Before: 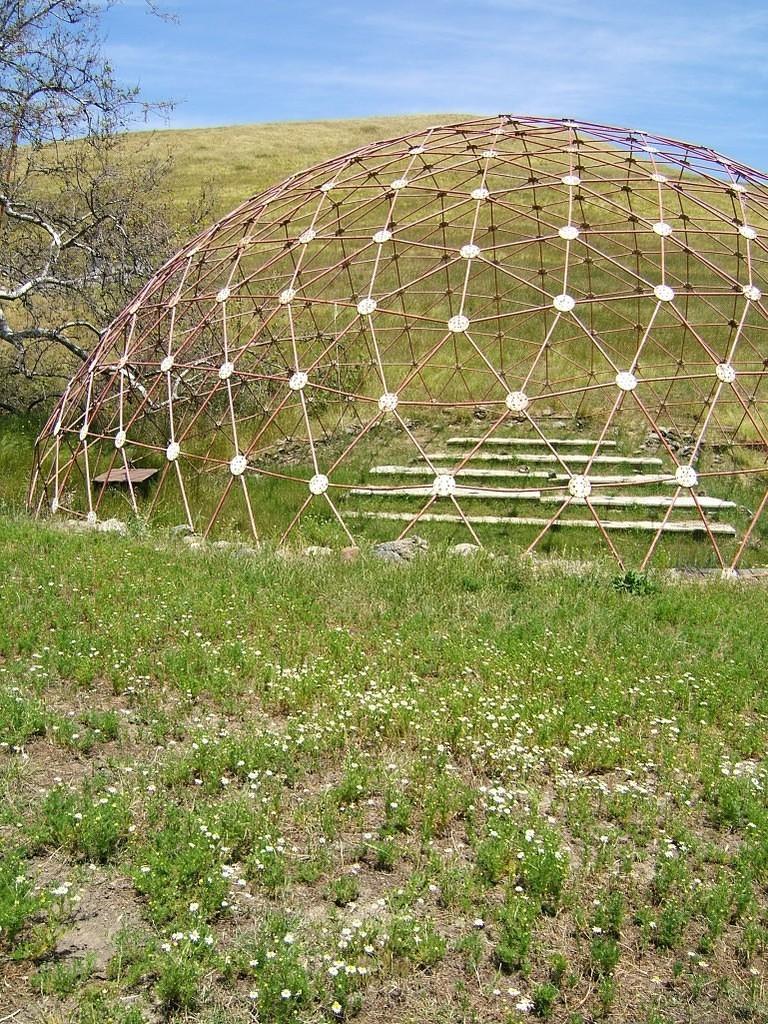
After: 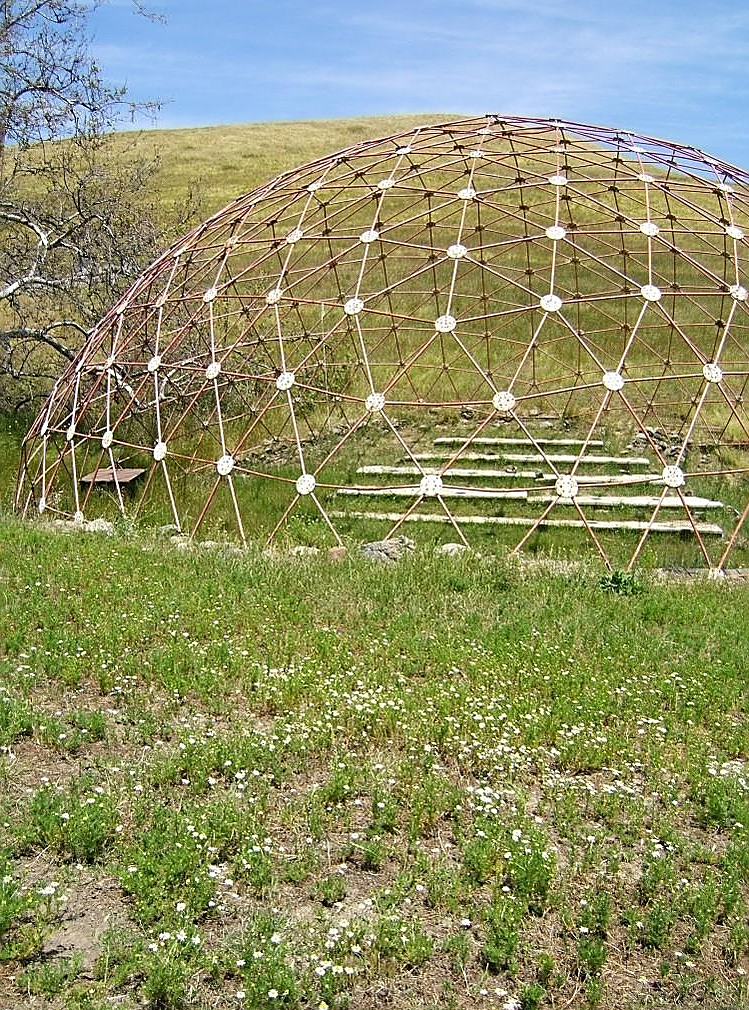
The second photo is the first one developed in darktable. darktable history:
sharpen: on, module defaults
color calibration: illuminant same as pipeline (D50), adaptation none (bypass), x 0.333, y 0.334, temperature 5007.57 K, gamut compression 0.991
crop and rotate: left 1.75%, right 0.628%, bottom 1.296%
